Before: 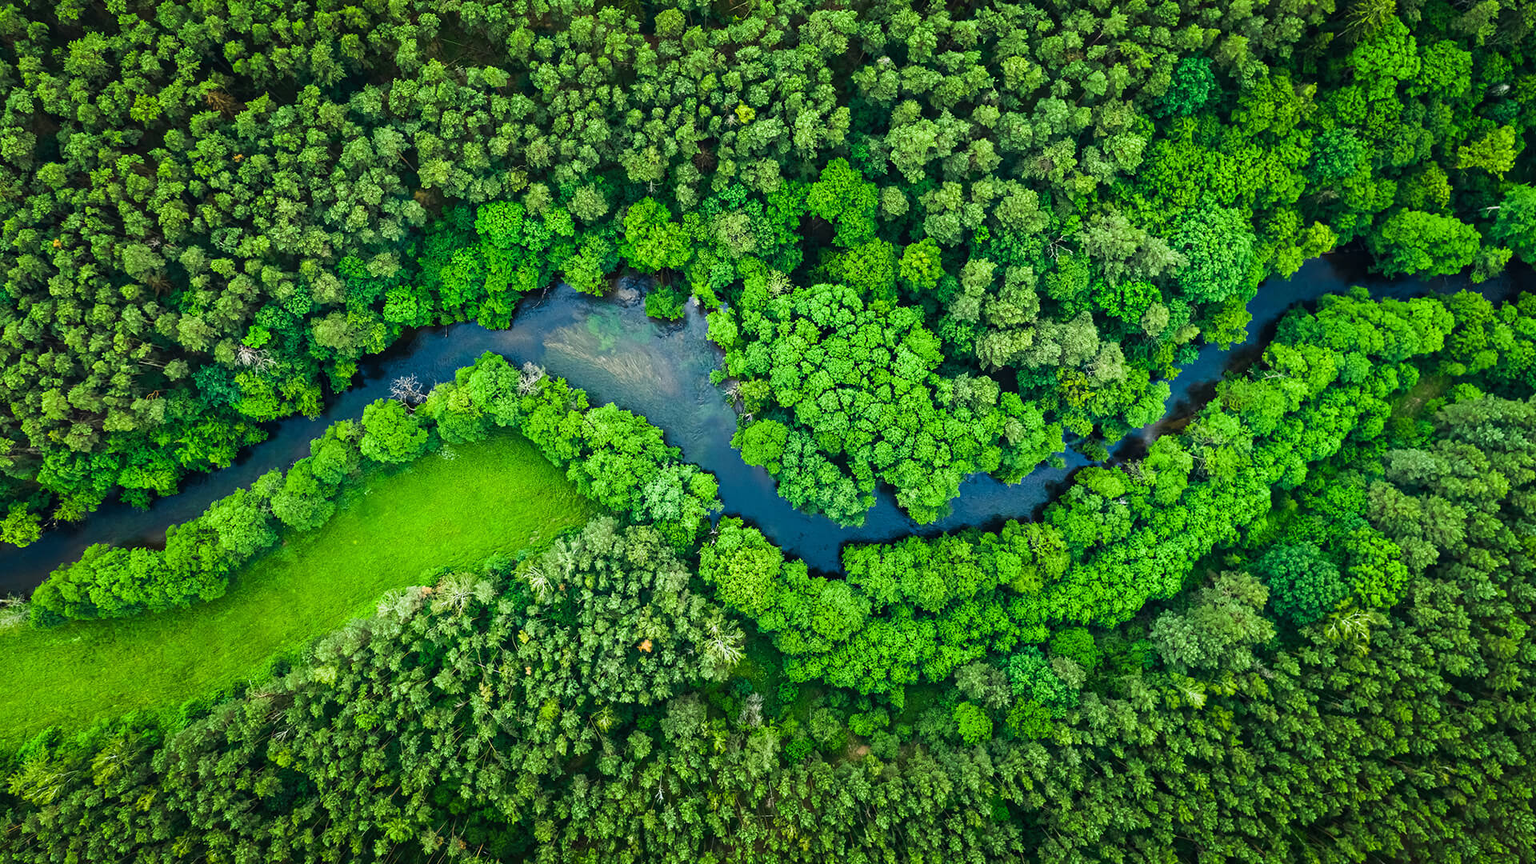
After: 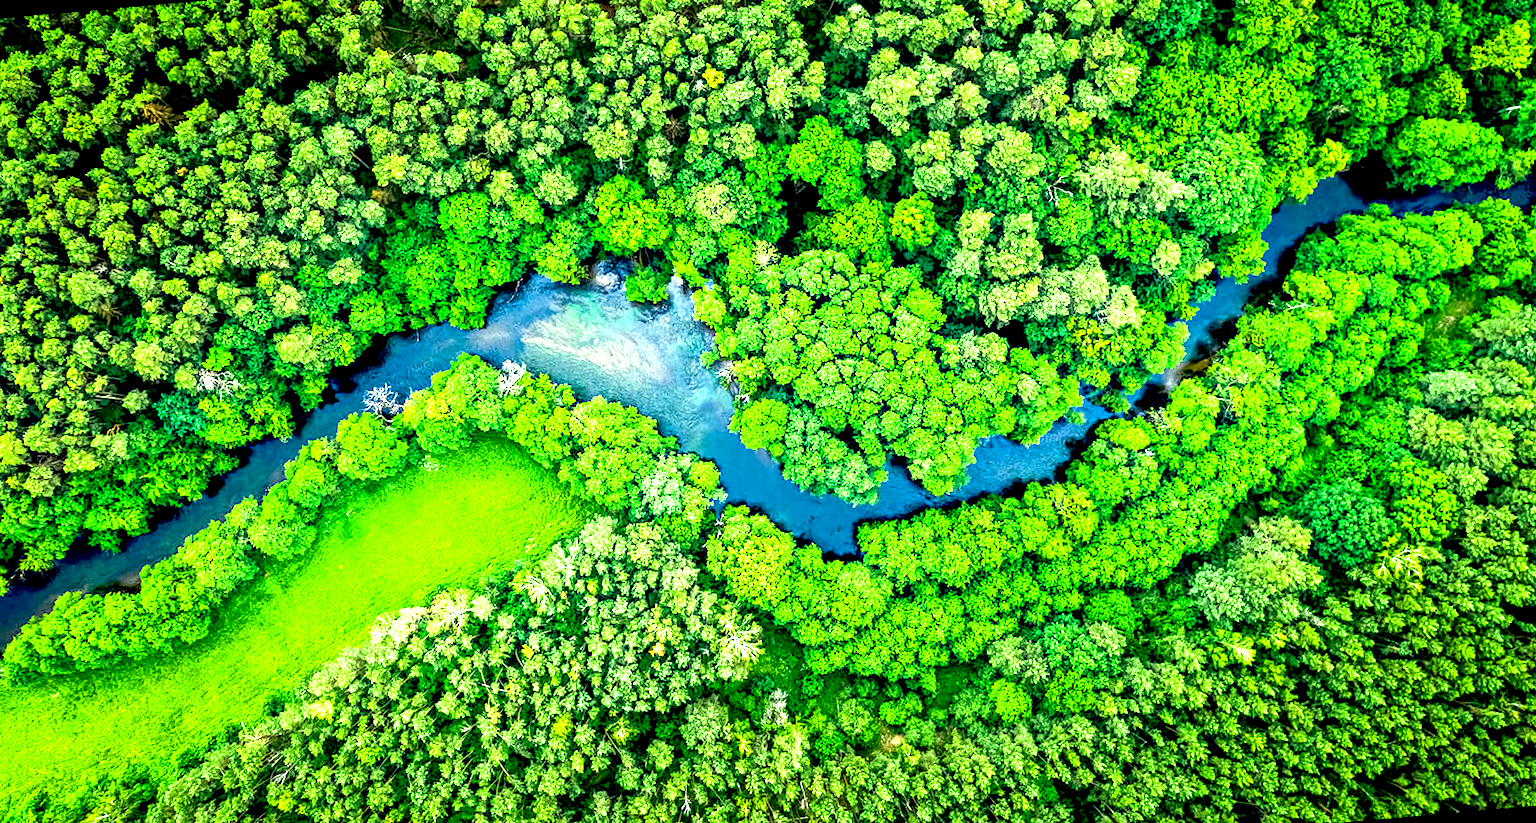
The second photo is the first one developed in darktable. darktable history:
rotate and perspective: rotation -5°, crop left 0.05, crop right 0.952, crop top 0.11, crop bottom 0.89
local contrast: detail 130%
exposure: black level correction 0.016, exposure 1.774 EV, compensate highlight preservation false
